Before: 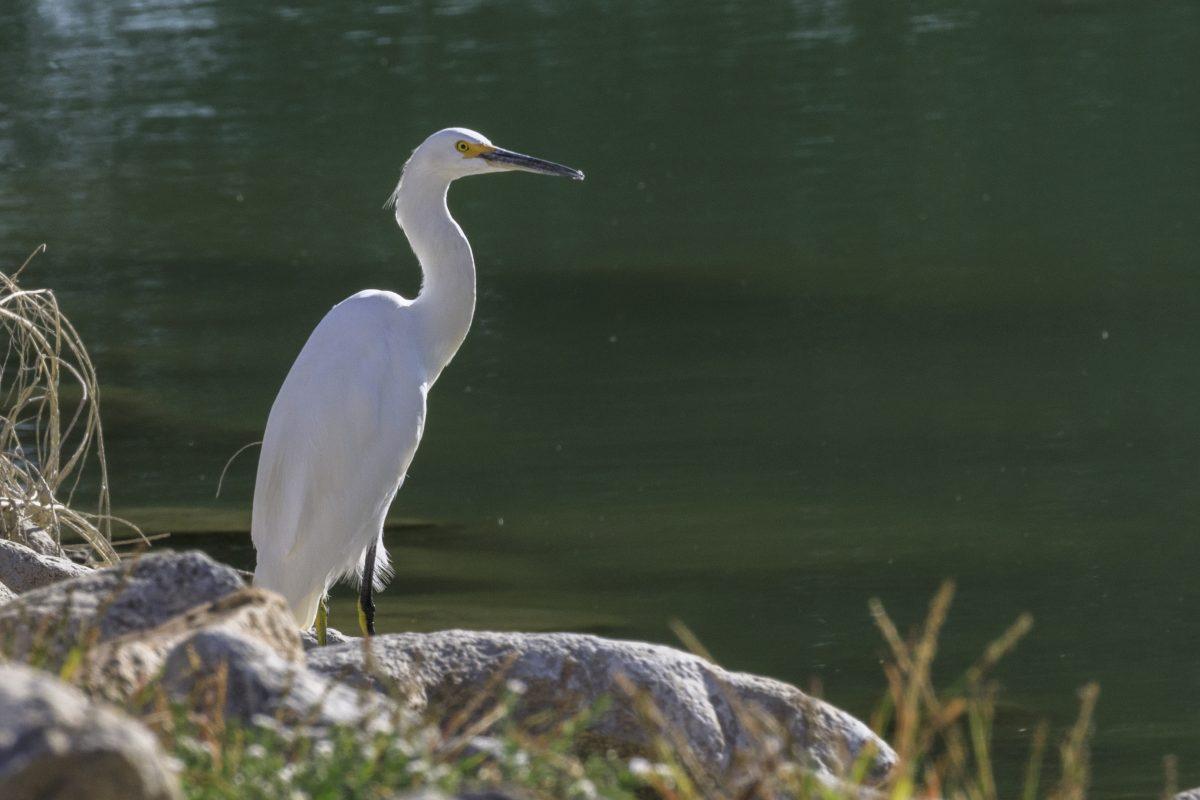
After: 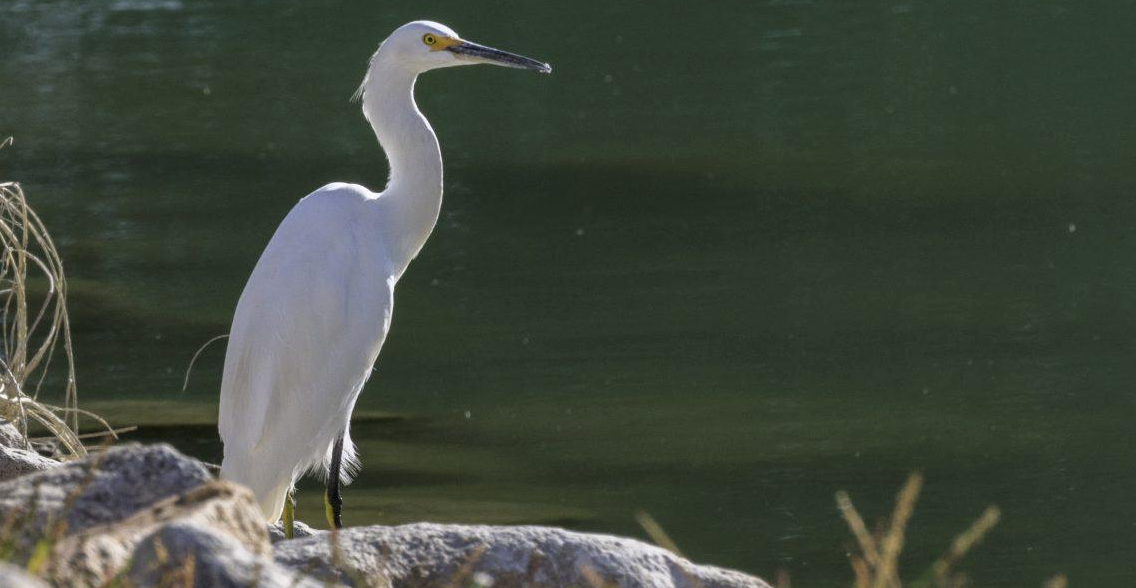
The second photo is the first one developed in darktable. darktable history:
crop and rotate: left 2.823%, top 13.609%, right 2.495%, bottom 12.826%
local contrast: mode bilateral grid, contrast 19, coarseness 50, detail 119%, midtone range 0.2
